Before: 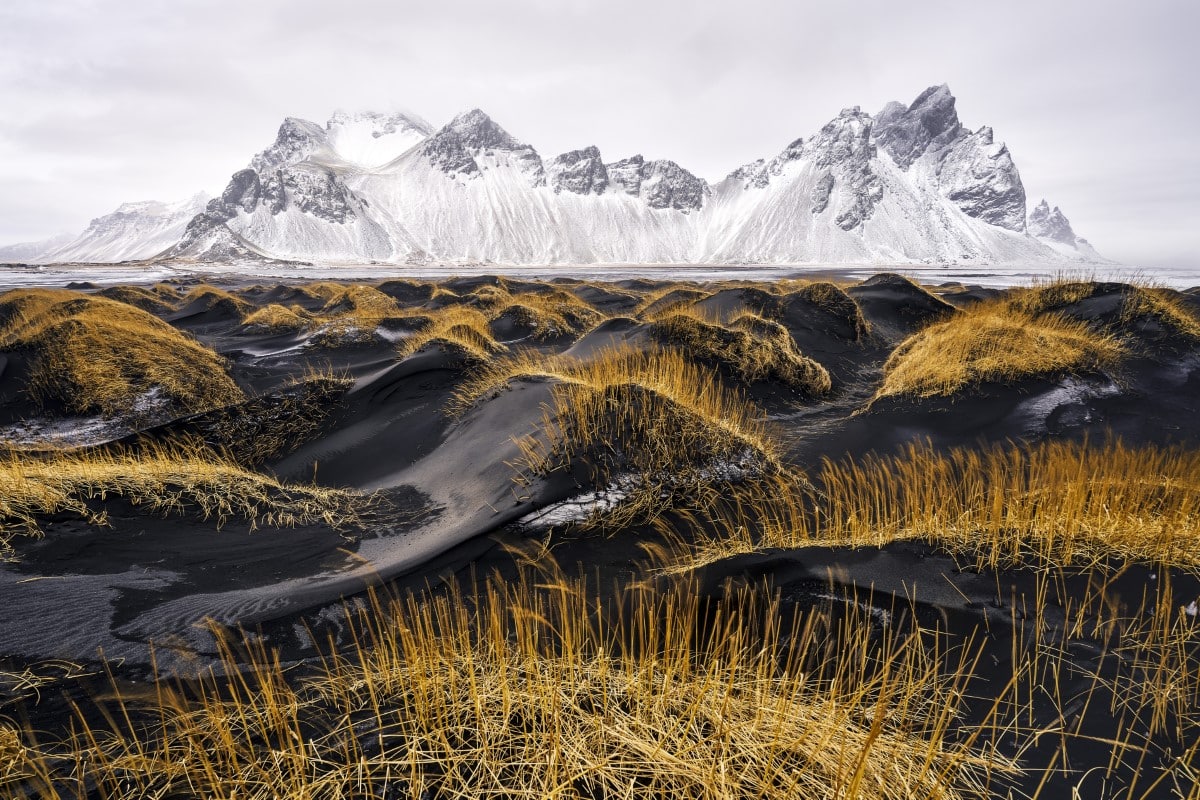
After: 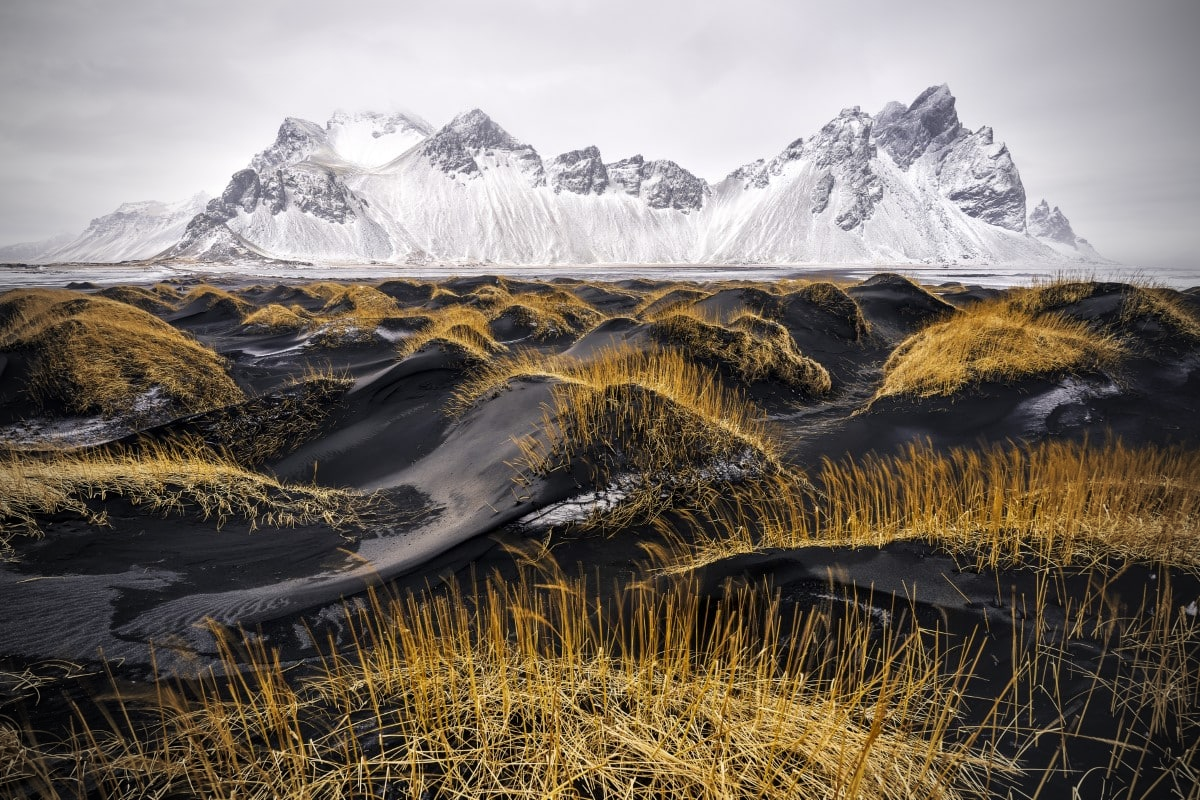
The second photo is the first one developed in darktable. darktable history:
vignetting: fall-off start 71.46%, brightness -0.692
